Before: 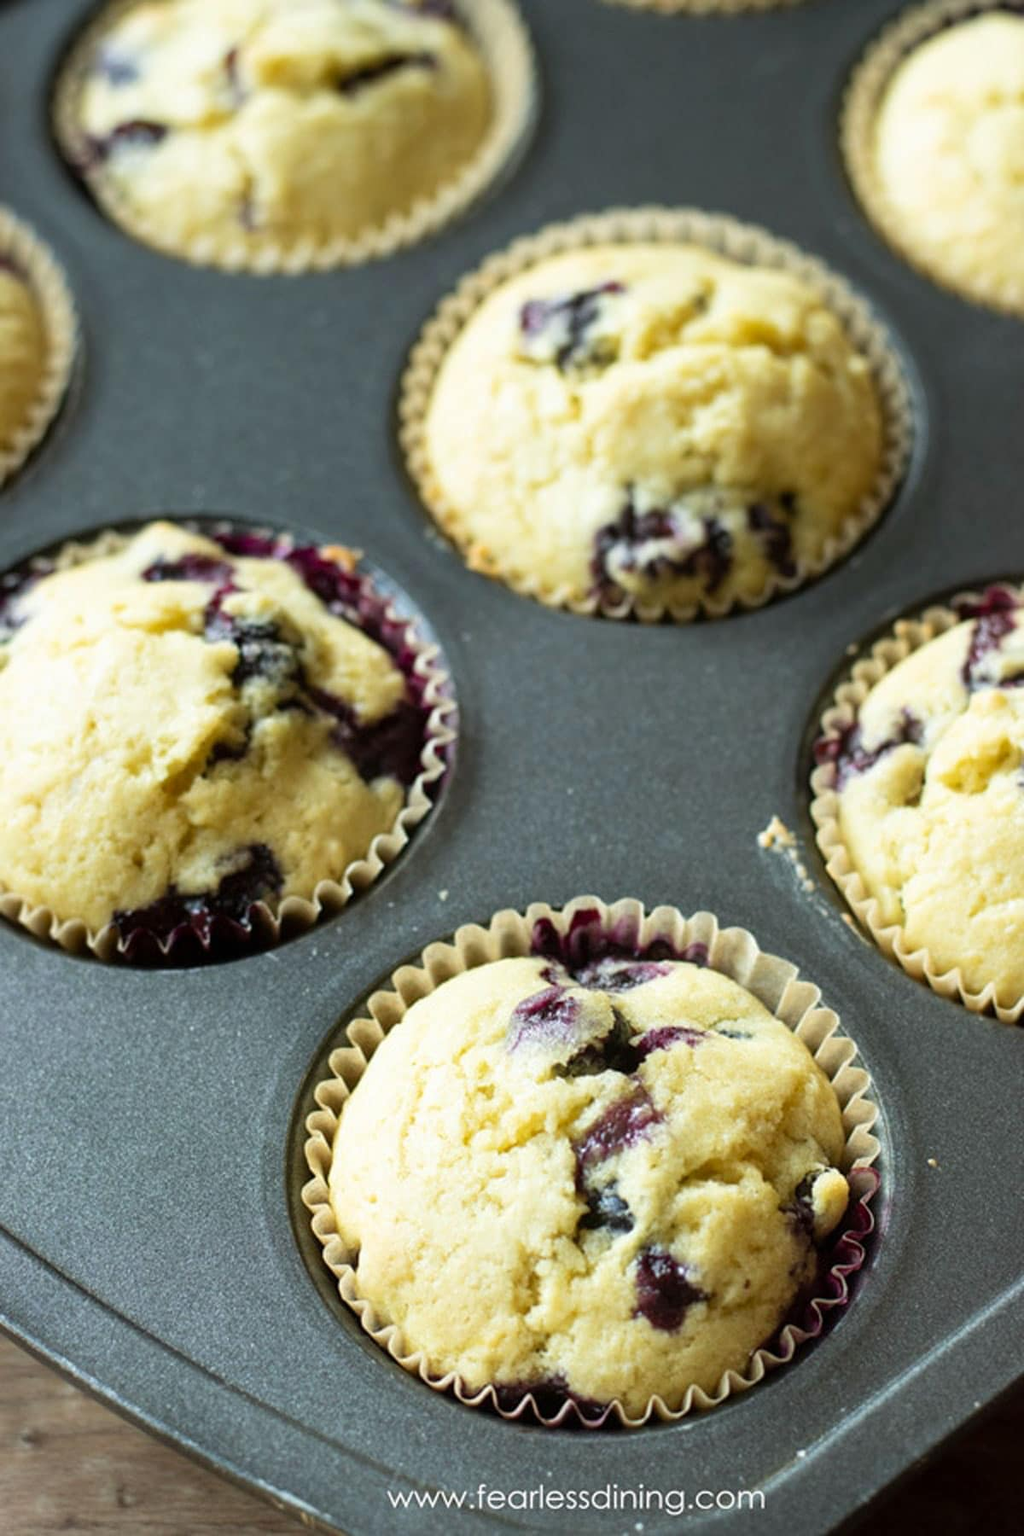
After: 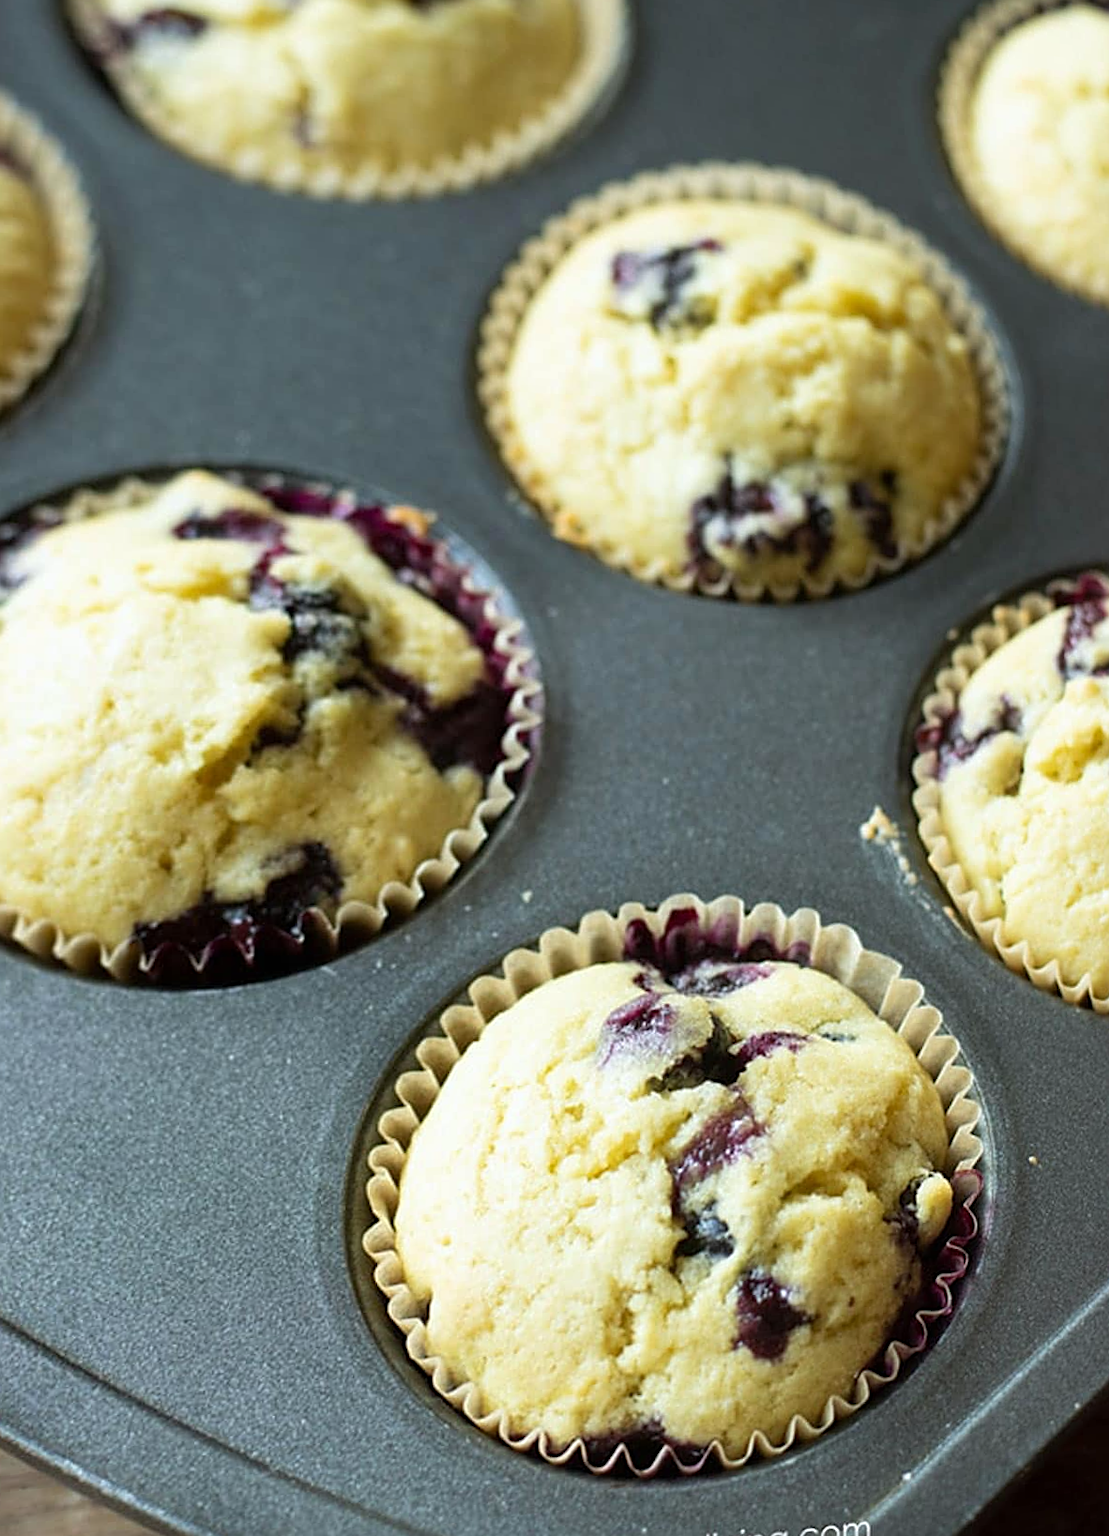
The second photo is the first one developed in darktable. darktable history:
sharpen: radius 1.967
rotate and perspective: rotation -0.013°, lens shift (vertical) -0.027, lens shift (horizontal) 0.178, crop left 0.016, crop right 0.989, crop top 0.082, crop bottom 0.918
white balance: red 0.988, blue 1.017
